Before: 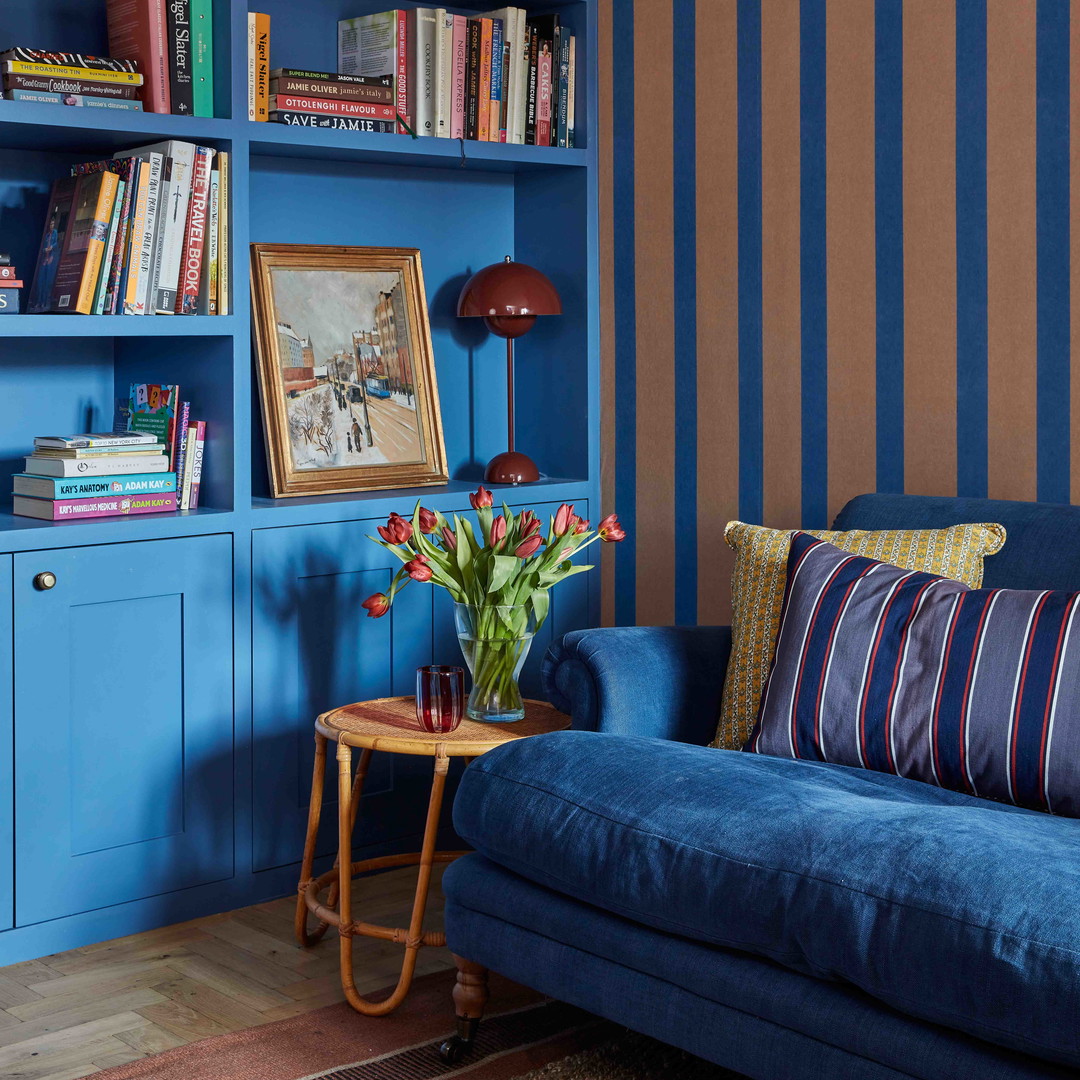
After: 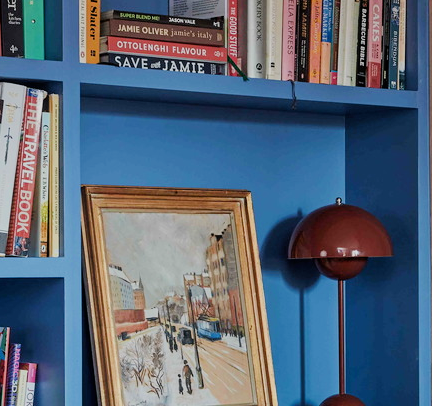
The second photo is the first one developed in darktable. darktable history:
exposure: exposure 0.218 EV, compensate highlight preservation false
crop: left 15.674%, top 5.435%, right 44.264%, bottom 56.91%
filmic rgb: black relative exposure -7.65 EV, white relative exposure 4.56 EV, hardness 3.61
